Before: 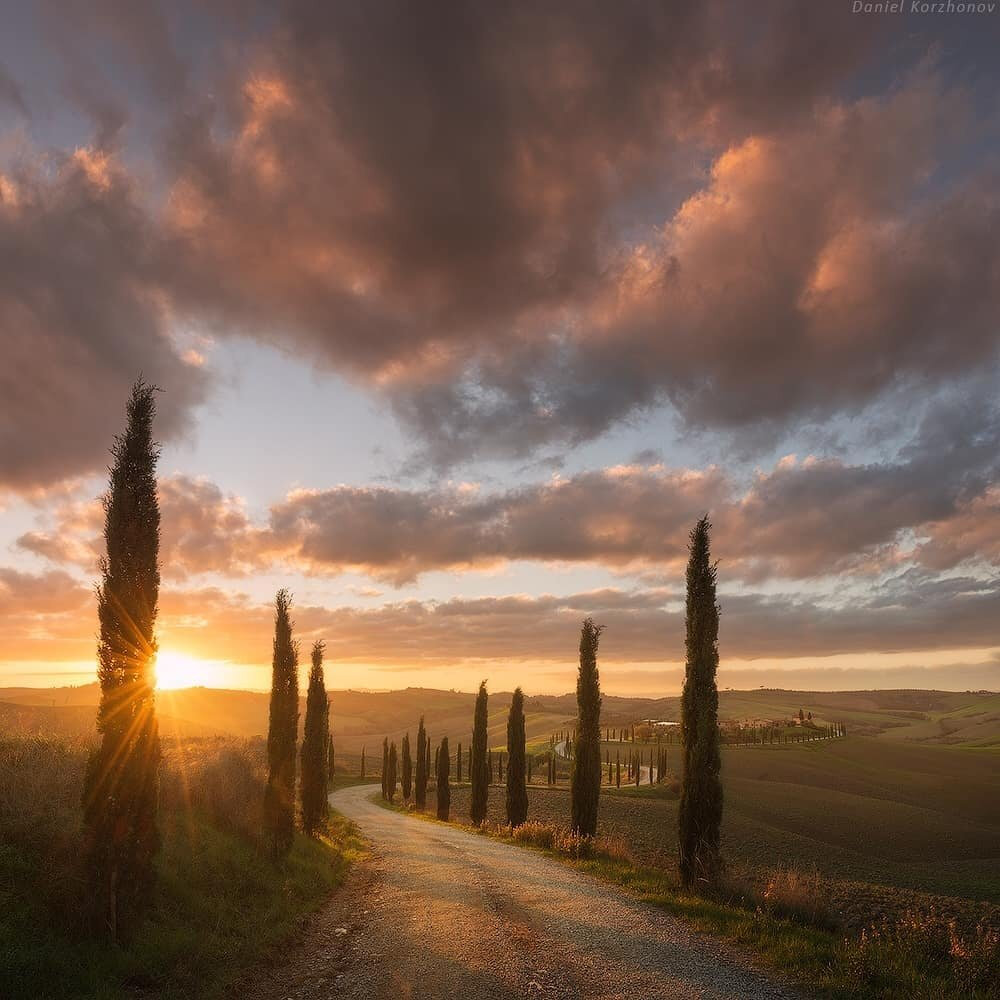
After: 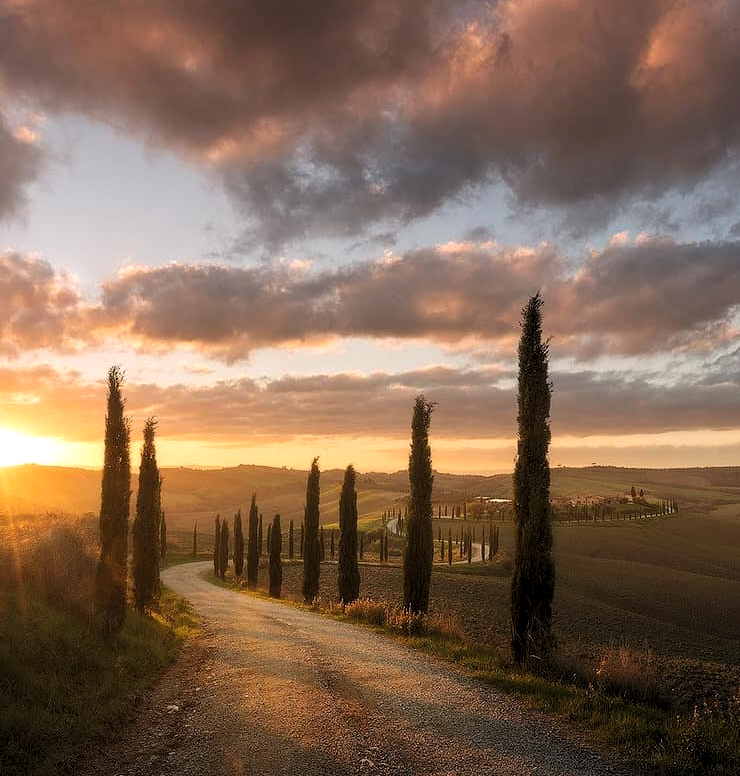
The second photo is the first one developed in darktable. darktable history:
exposure: exposure -0.029 EV, compensate exposure bias true, compensate highlight preservation false
levels: levels [0.062, 0.494, 0.925]
crop: left 16.883%, top 22.376%, right 9.081%
